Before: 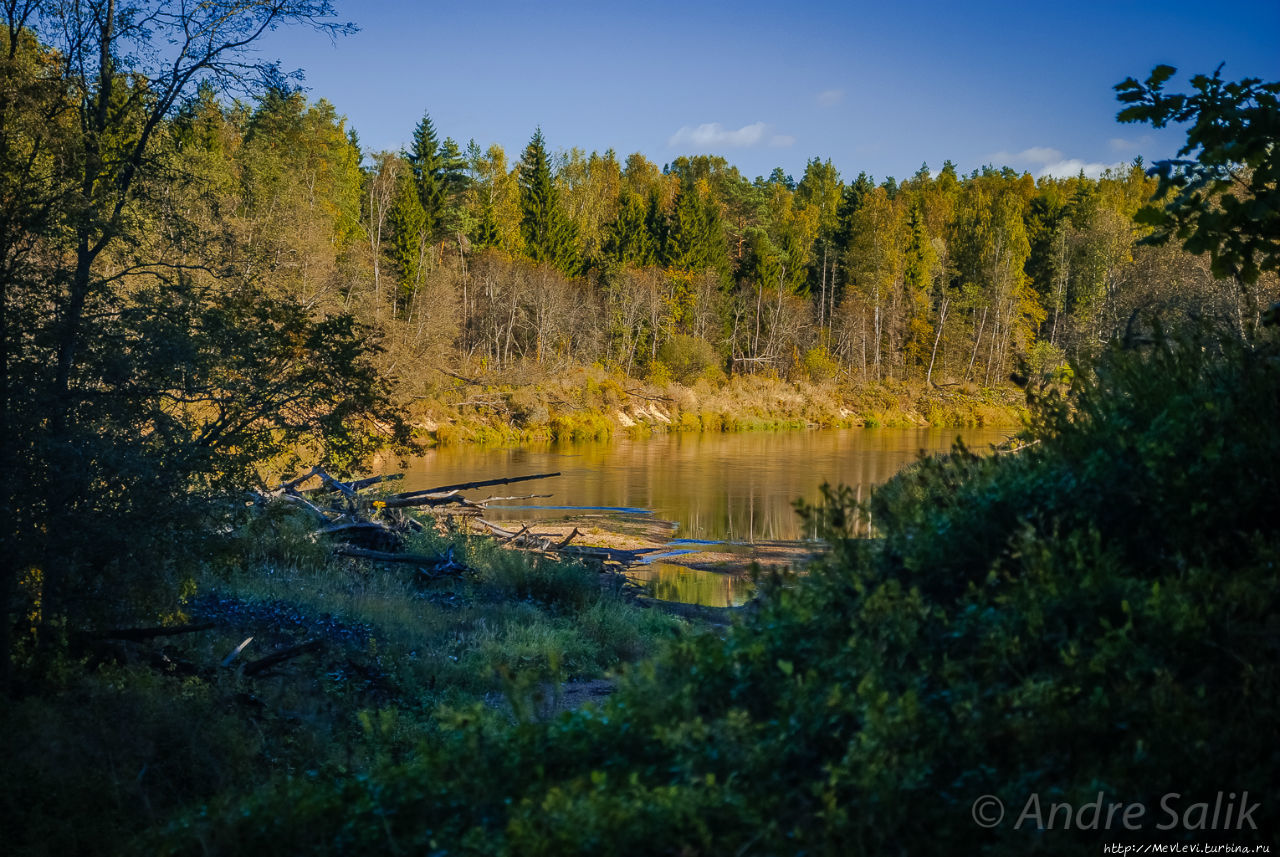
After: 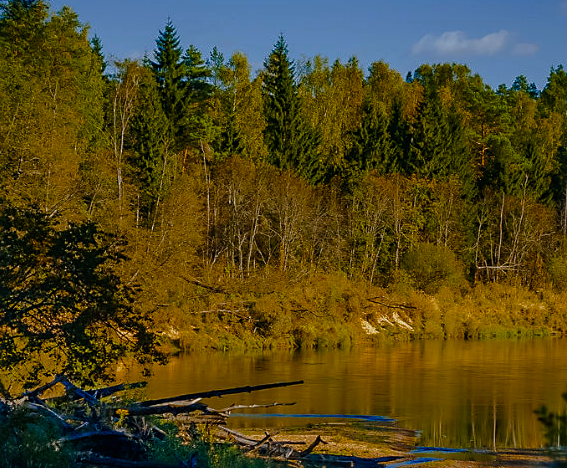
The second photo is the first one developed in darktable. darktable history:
sharpen: radius 1.855, amount 0.39, threshold 1.626
crop: left 20.136%, top 10.833%, right 35.497%, bottom 34.52%
levels: mode automatic, levels [0.044, 0.416, 0.908]
color balance rgb: perceptual saturation grading › global saturation 24.75%, perceptual saturation grading › highlights -50.967%, perceptual saturation grading › mid-tones 19.125%, perceptual saturation grading › shadows 61.105%
tone equalizer: -8 EV -1.97 EV, -7 EV -1.98 EV, -6 EV -2 EV, -5 EV -2 EV, -4 EV -1.97 EV, -3 EV -1.99 EV, -2 EV -1.99 EV, -1 EV -1.61 EV, +0 EV -2 EV, edges refinement/feathering 500, mask exposure compensation -1.57 EV, preserve details no
